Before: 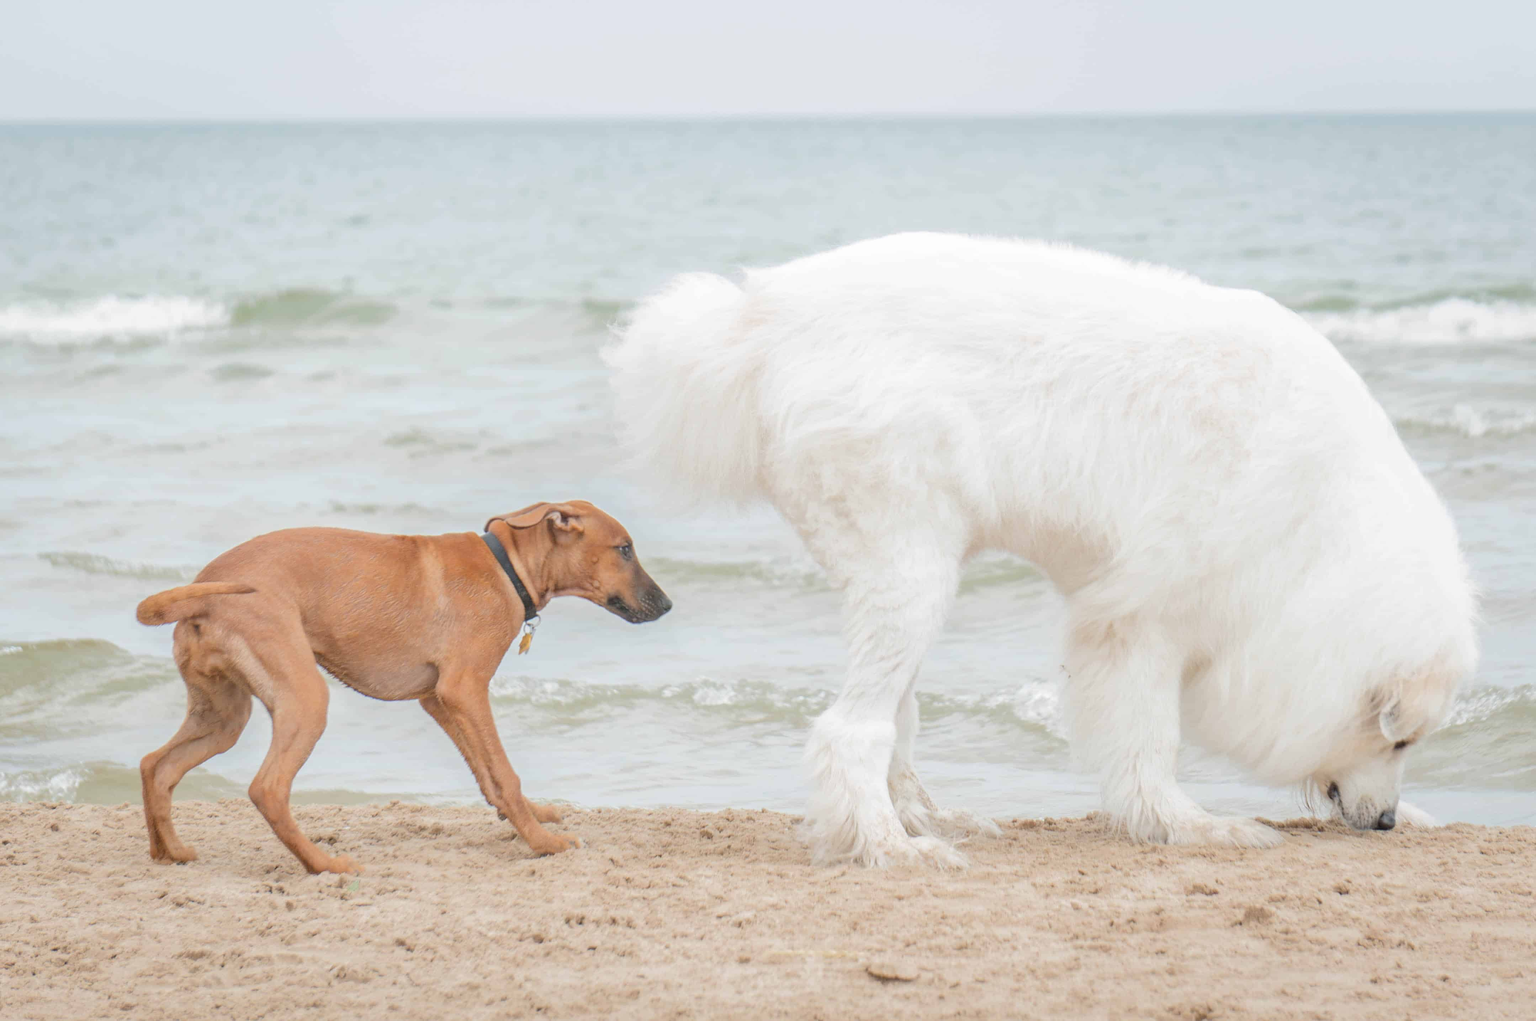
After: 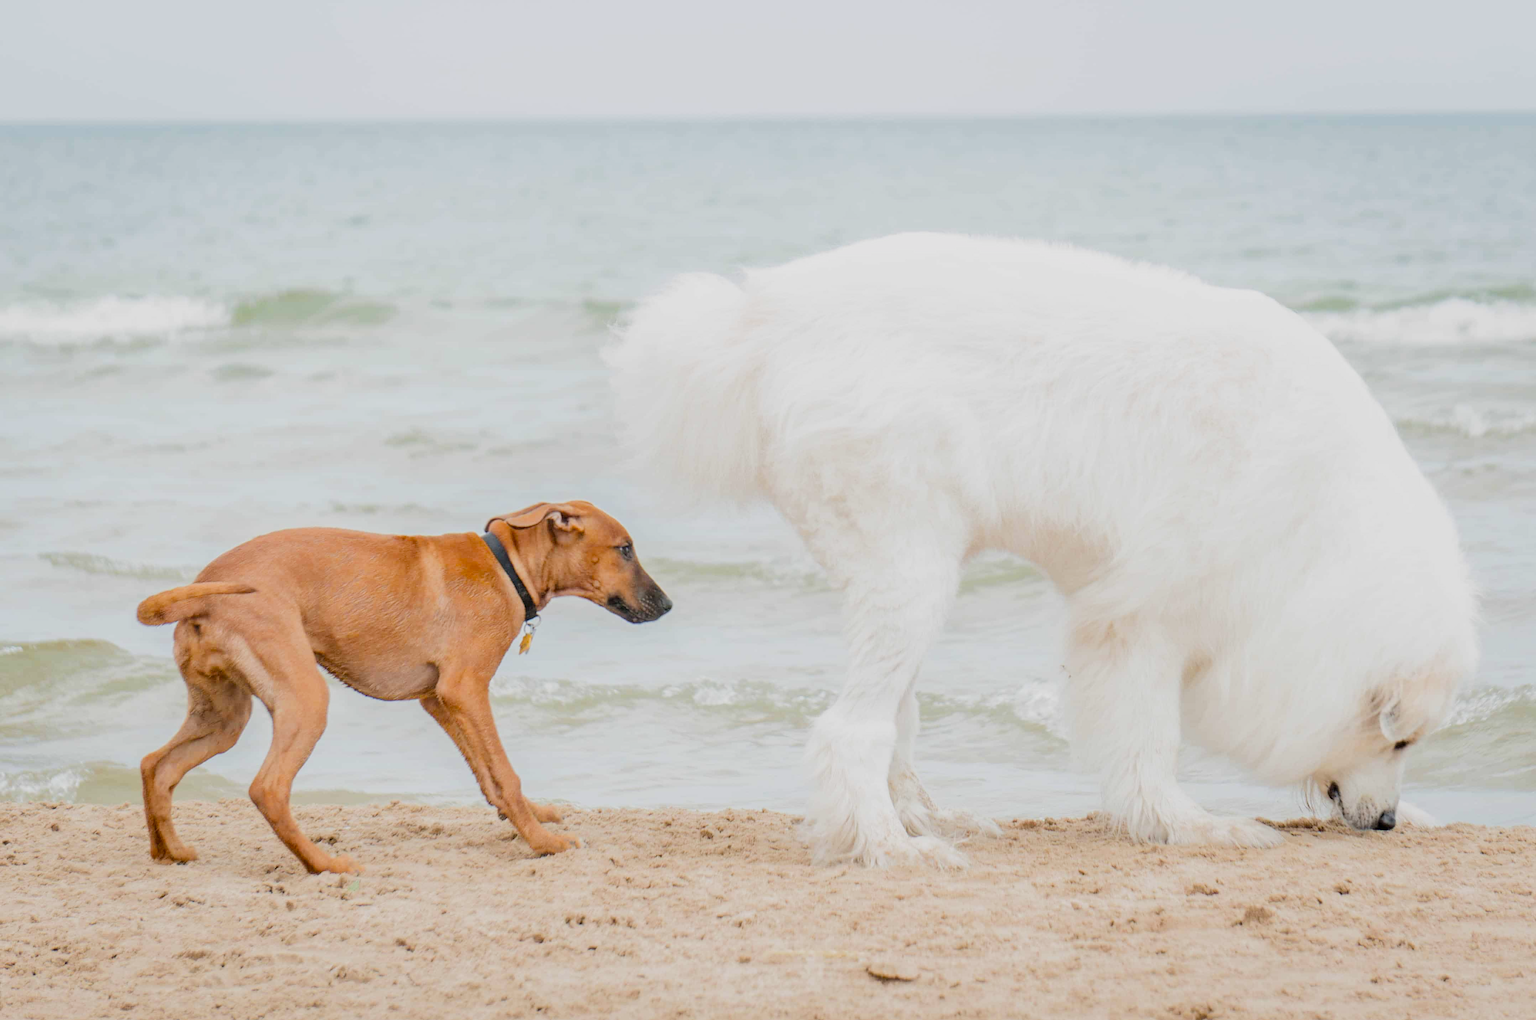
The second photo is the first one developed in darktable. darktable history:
contrast brightness saturation: contrast 0.28
filmic rgb: black relative exposure -4.4 EV, white relative exposure 5 EV, threshold 3 EV, hardness 2.23, latitude 40.06%, contrast 1.15, highlights saturation mix 10%, shadows ↔ highlights balance 1.04%, preserve chrominance RGB euclidean norm (legacy), color science v4 (2020), enable highlight reconstruction true
